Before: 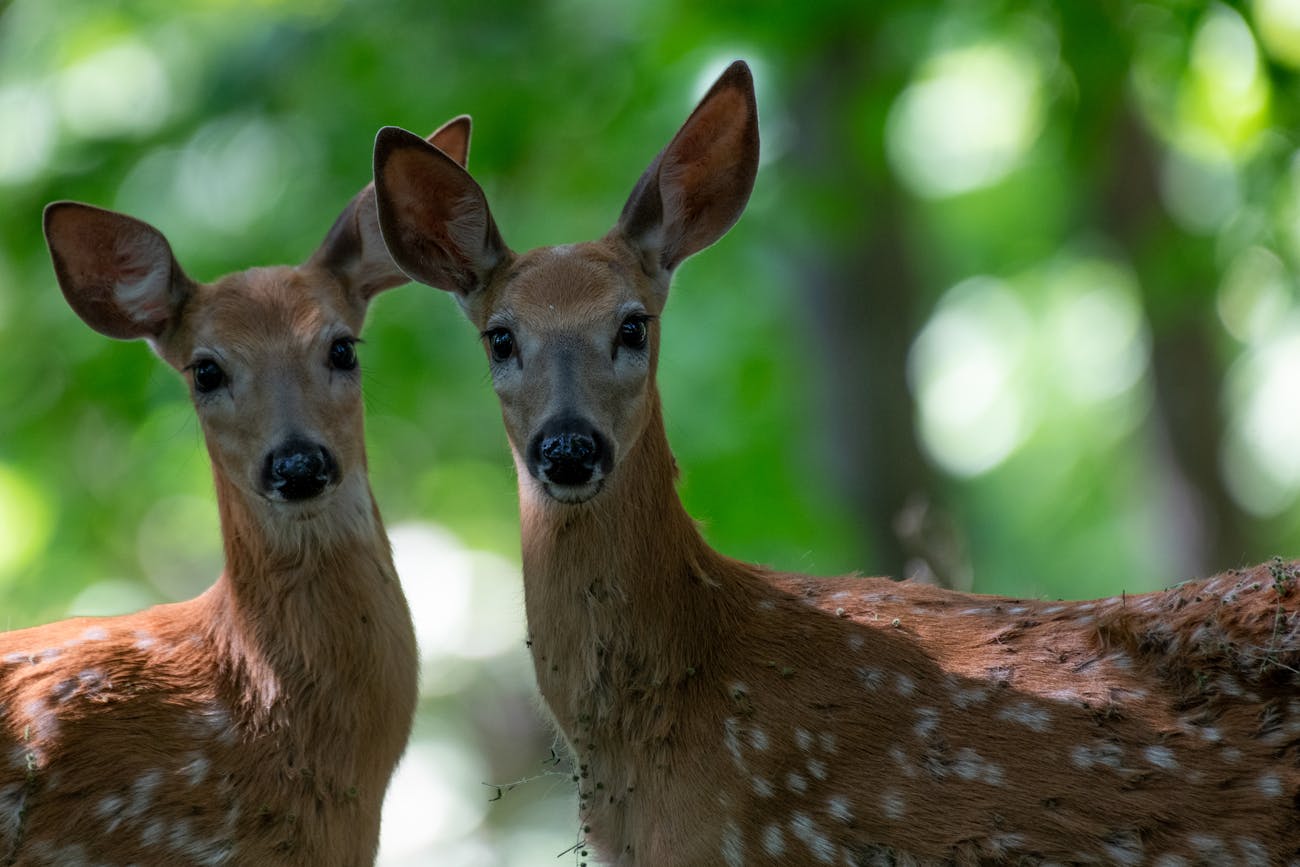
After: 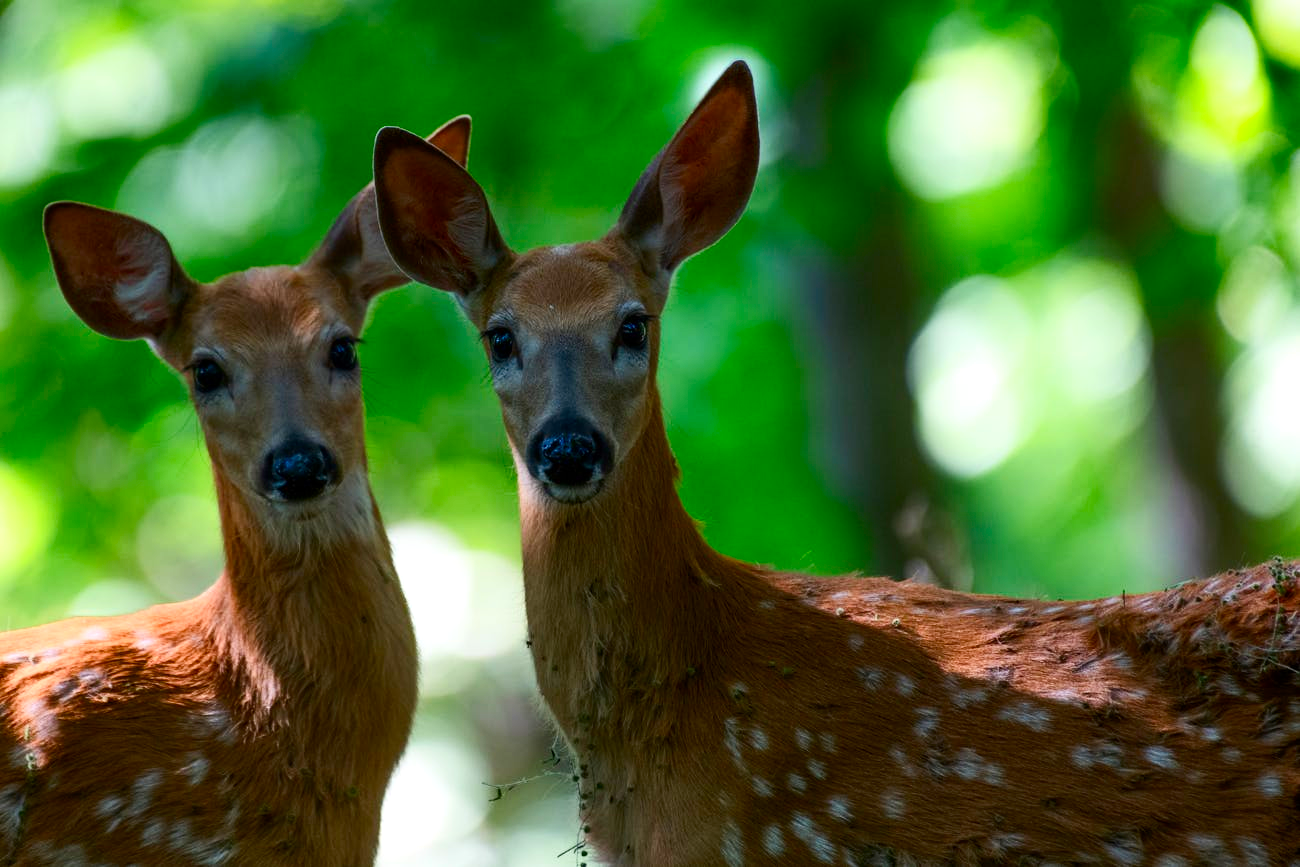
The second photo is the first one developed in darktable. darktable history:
contrast brightness saturation: contrast 0.18, saturation 0.3
color balance rgb: linear chroma grading › shadows 32%, linear chroma grading › global chroma -2%, linear chroma grading › mid-tones 4%, perceptual saturation grading › global saturation -2%, perceptual saturation grading › highlights -8%, perceptual saturation grading › mid-tones 8%, perceptual saturation grading › shadows 4%, perceptual brilliance grading › highlights 8%, perceptual brilliance grading › mid-tones 4%, perceptual brilliance grading › shadows 2%, global vibrance 16%, saturation formula JzAzBz (2021)
